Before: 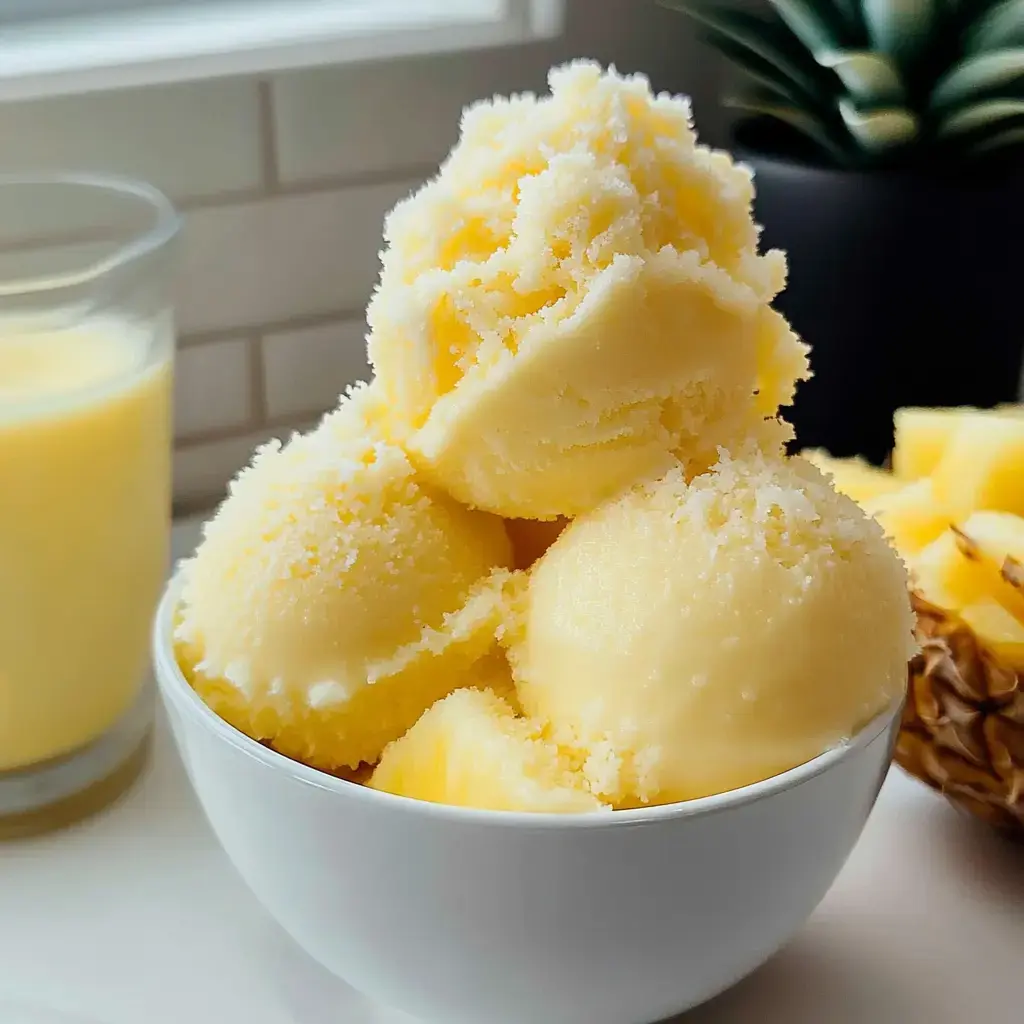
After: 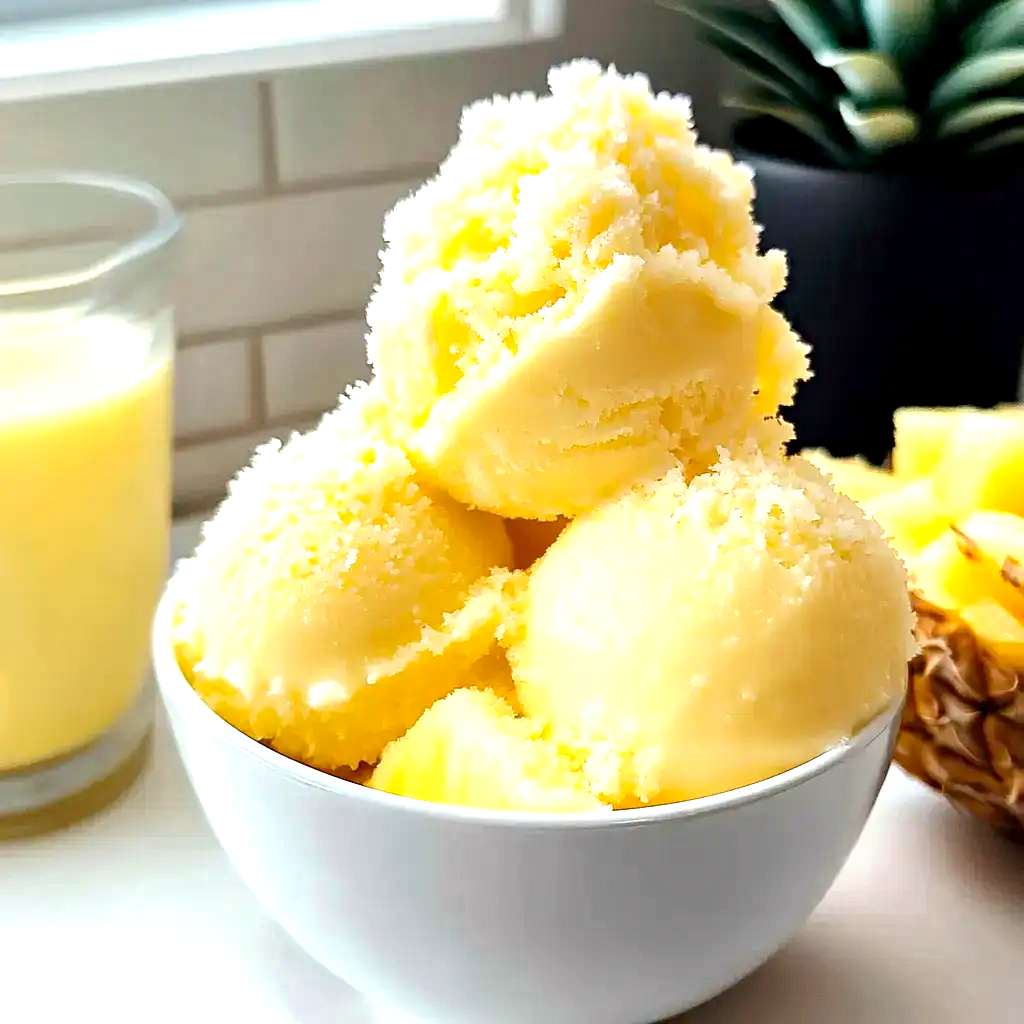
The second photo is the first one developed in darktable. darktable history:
haze removal: compatibility mode true, adaptive false
exposure: black level correction 0, exposure 0.898 EV, compensate highlight preservation false
local contrast: highlights 103%, shadows 102%, detail 120%, midtone range 0.2
